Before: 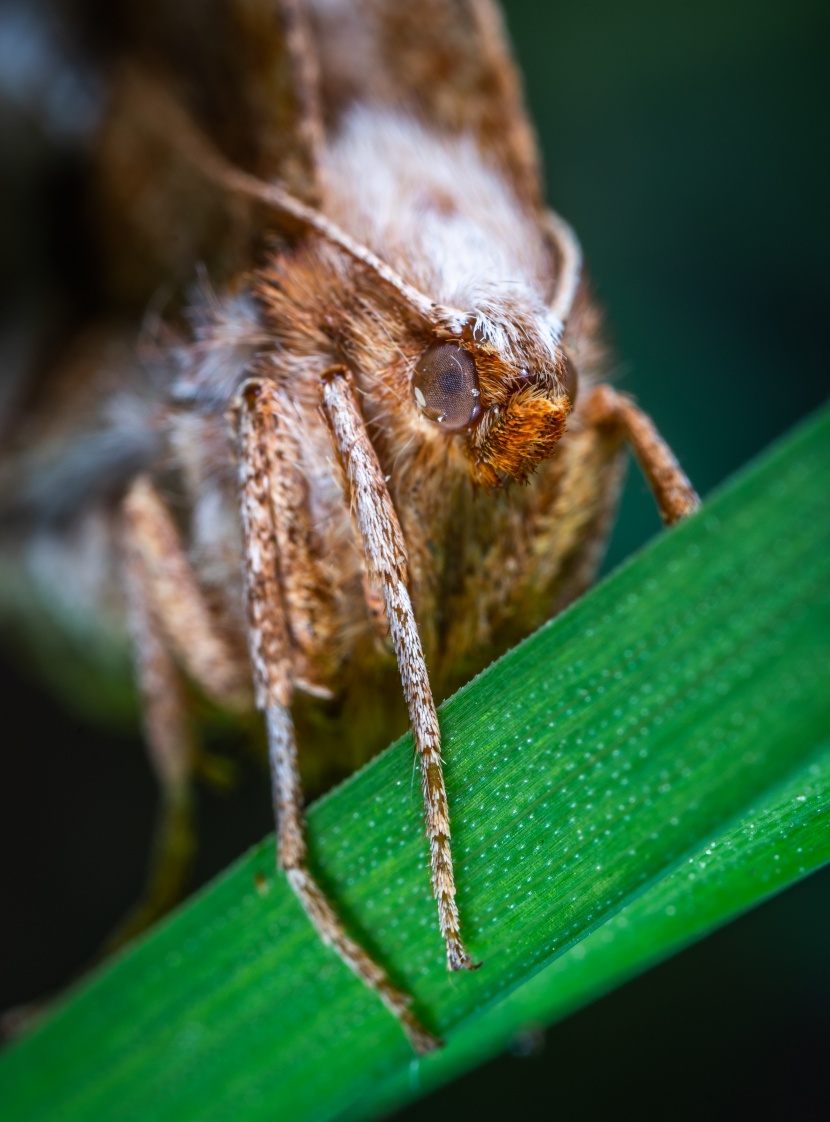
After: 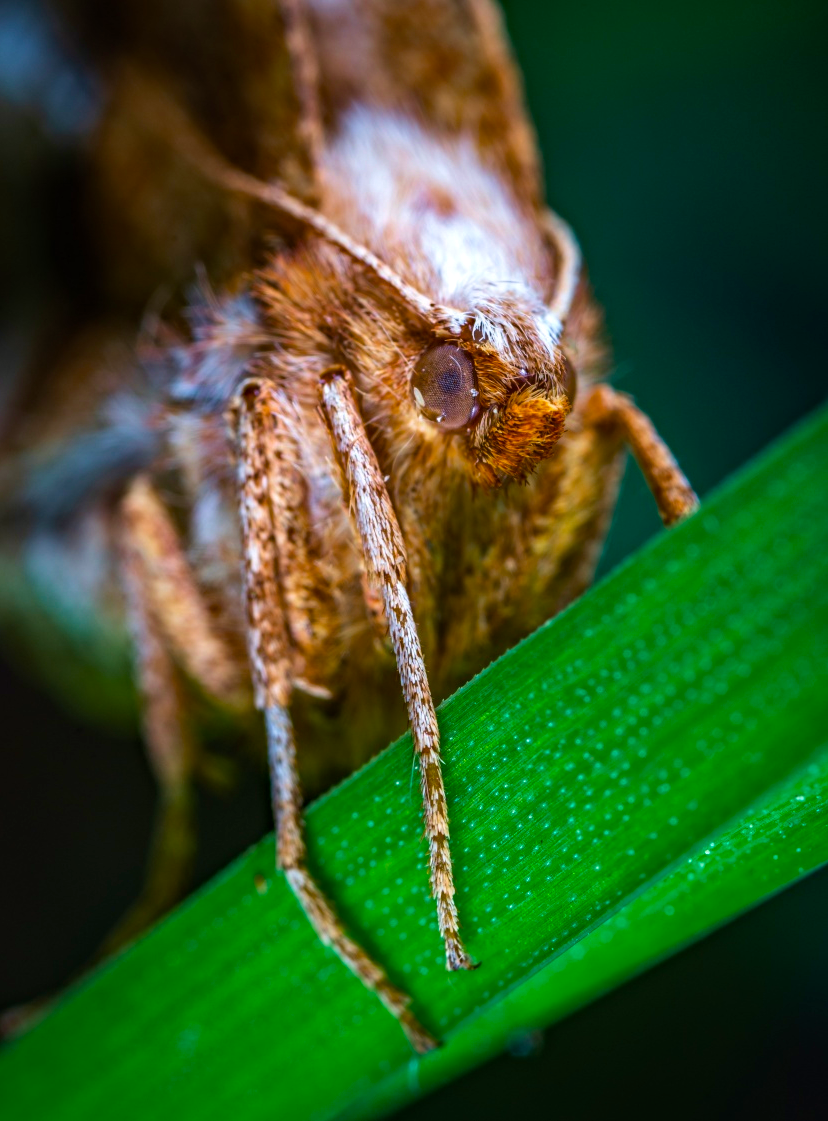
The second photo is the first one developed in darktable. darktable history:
crop and rotate: left 0.192%, bottom 0.01%
velvia: on, module defaults
haze removal: strength 0.29, distance 0.253, compatibility mode true, adaptive false
color balance rgb: perceptual saturation grading › global saturation 19.322%, global vibrance 20%
